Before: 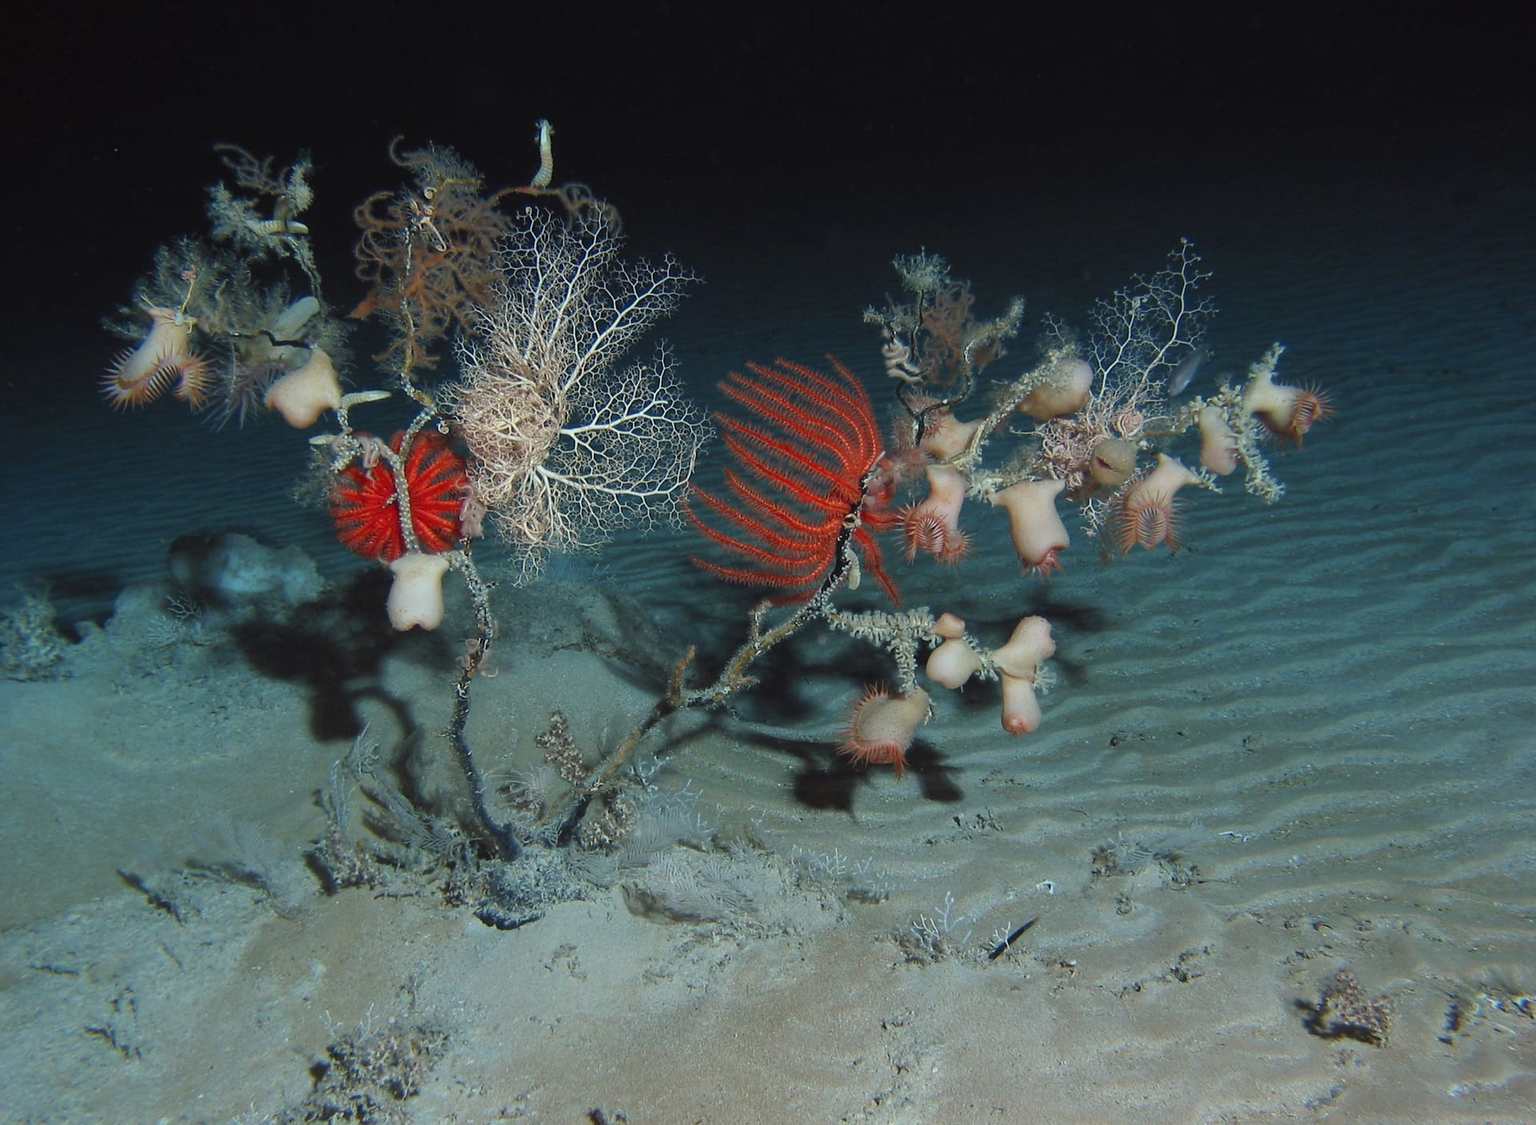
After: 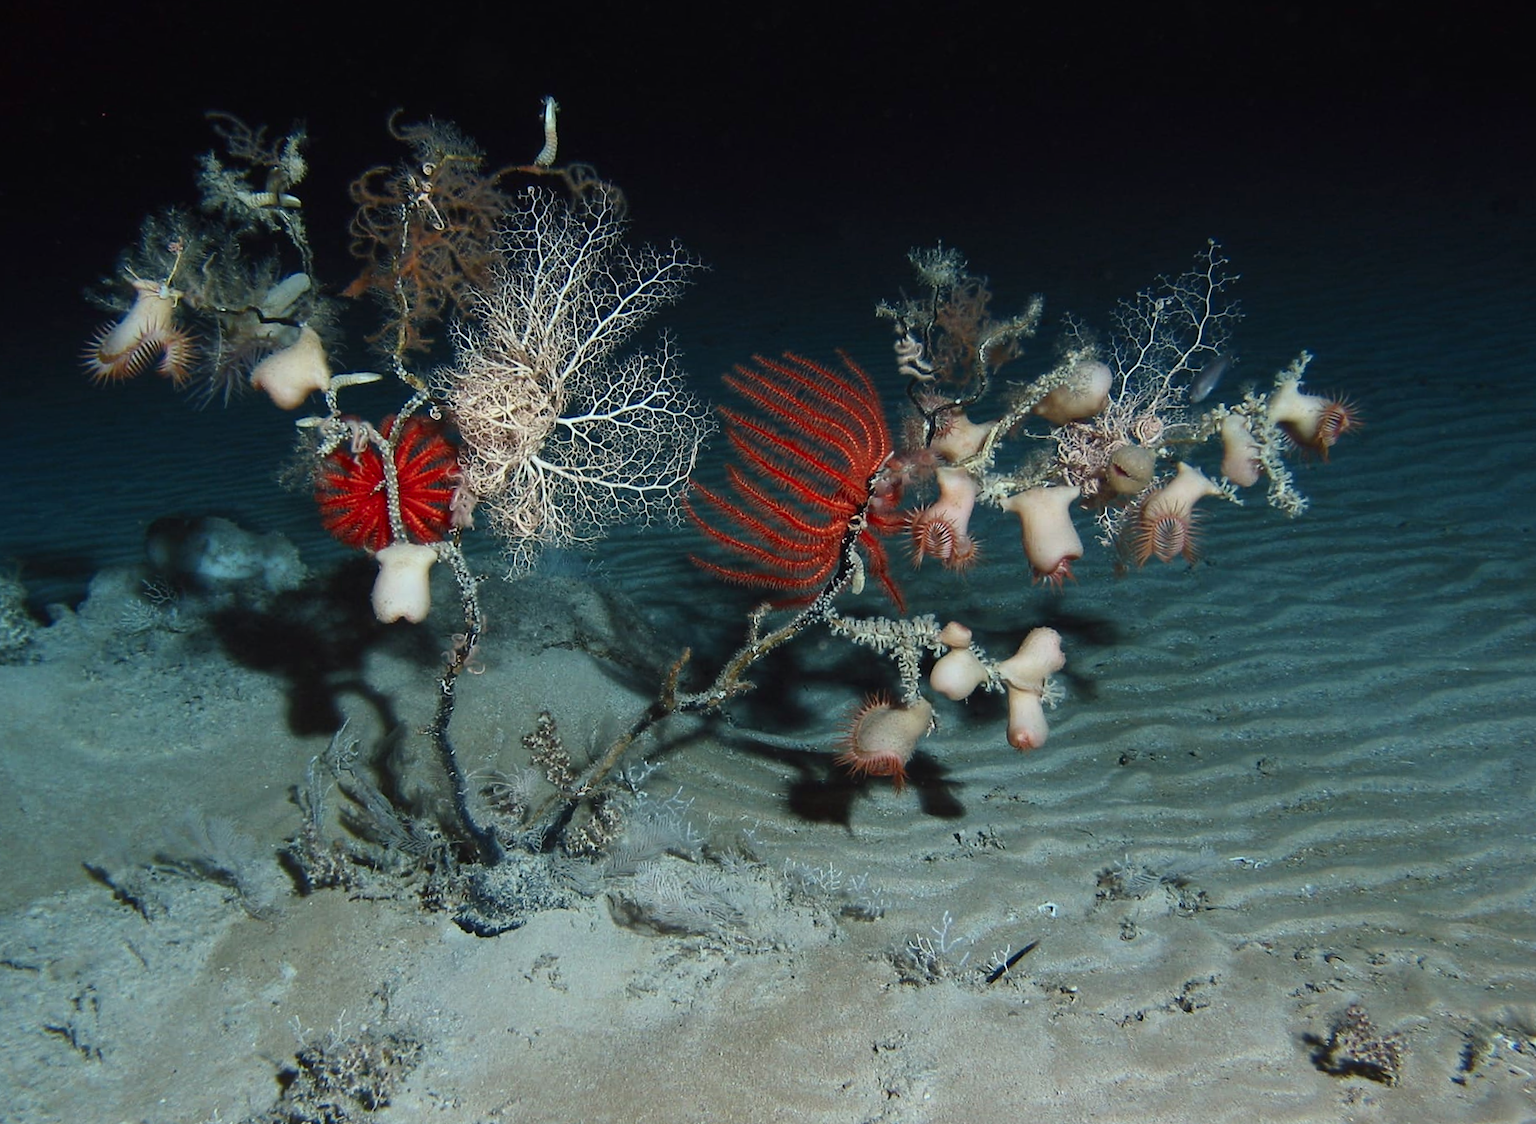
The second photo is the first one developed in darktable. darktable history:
contrast brightness saturation: contrast 0.22
crop and rotate: angle -1.69°
